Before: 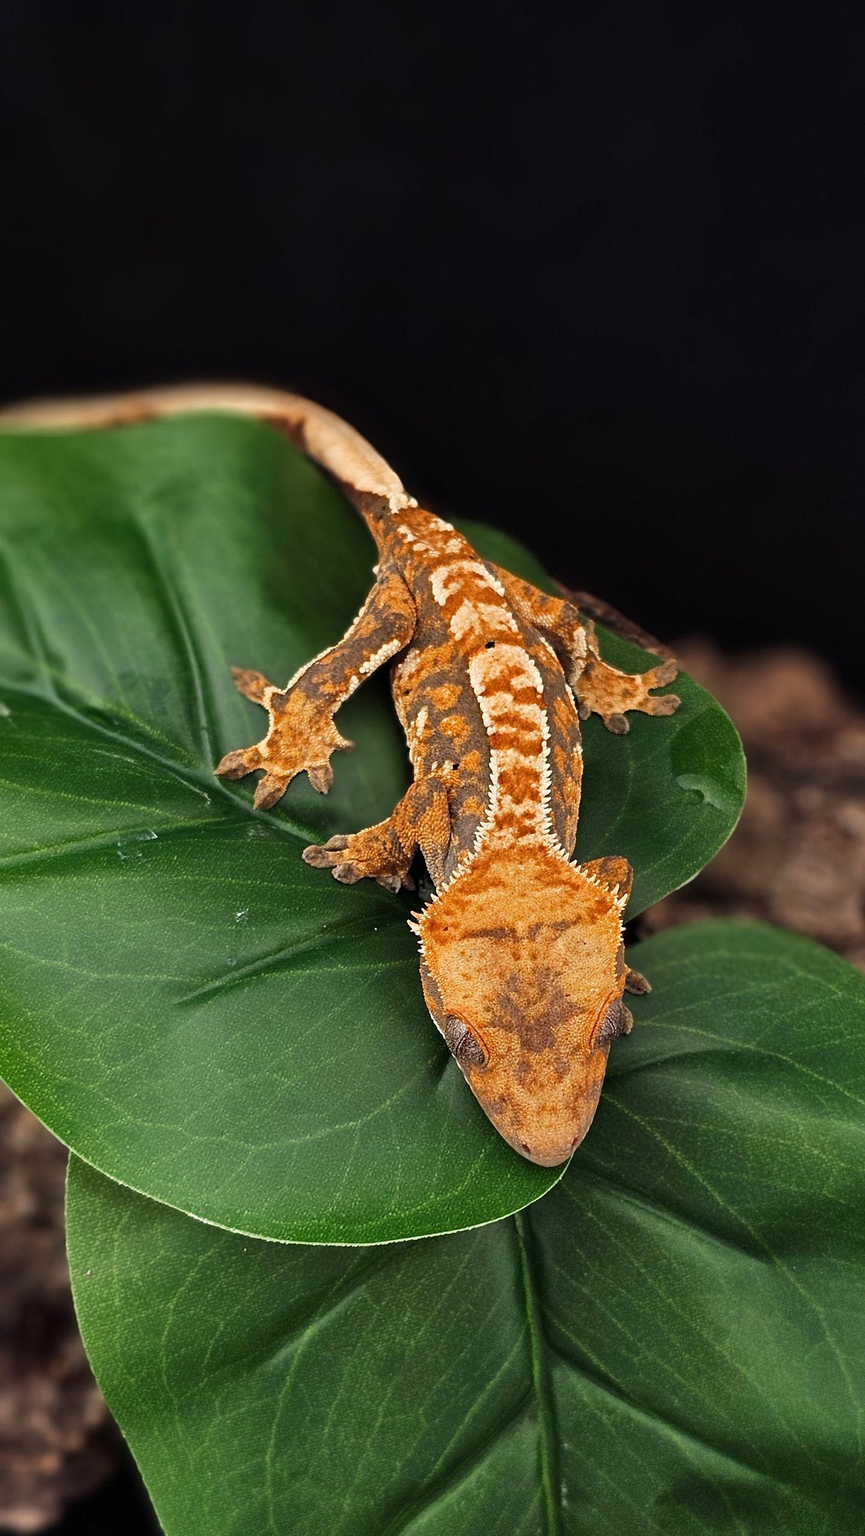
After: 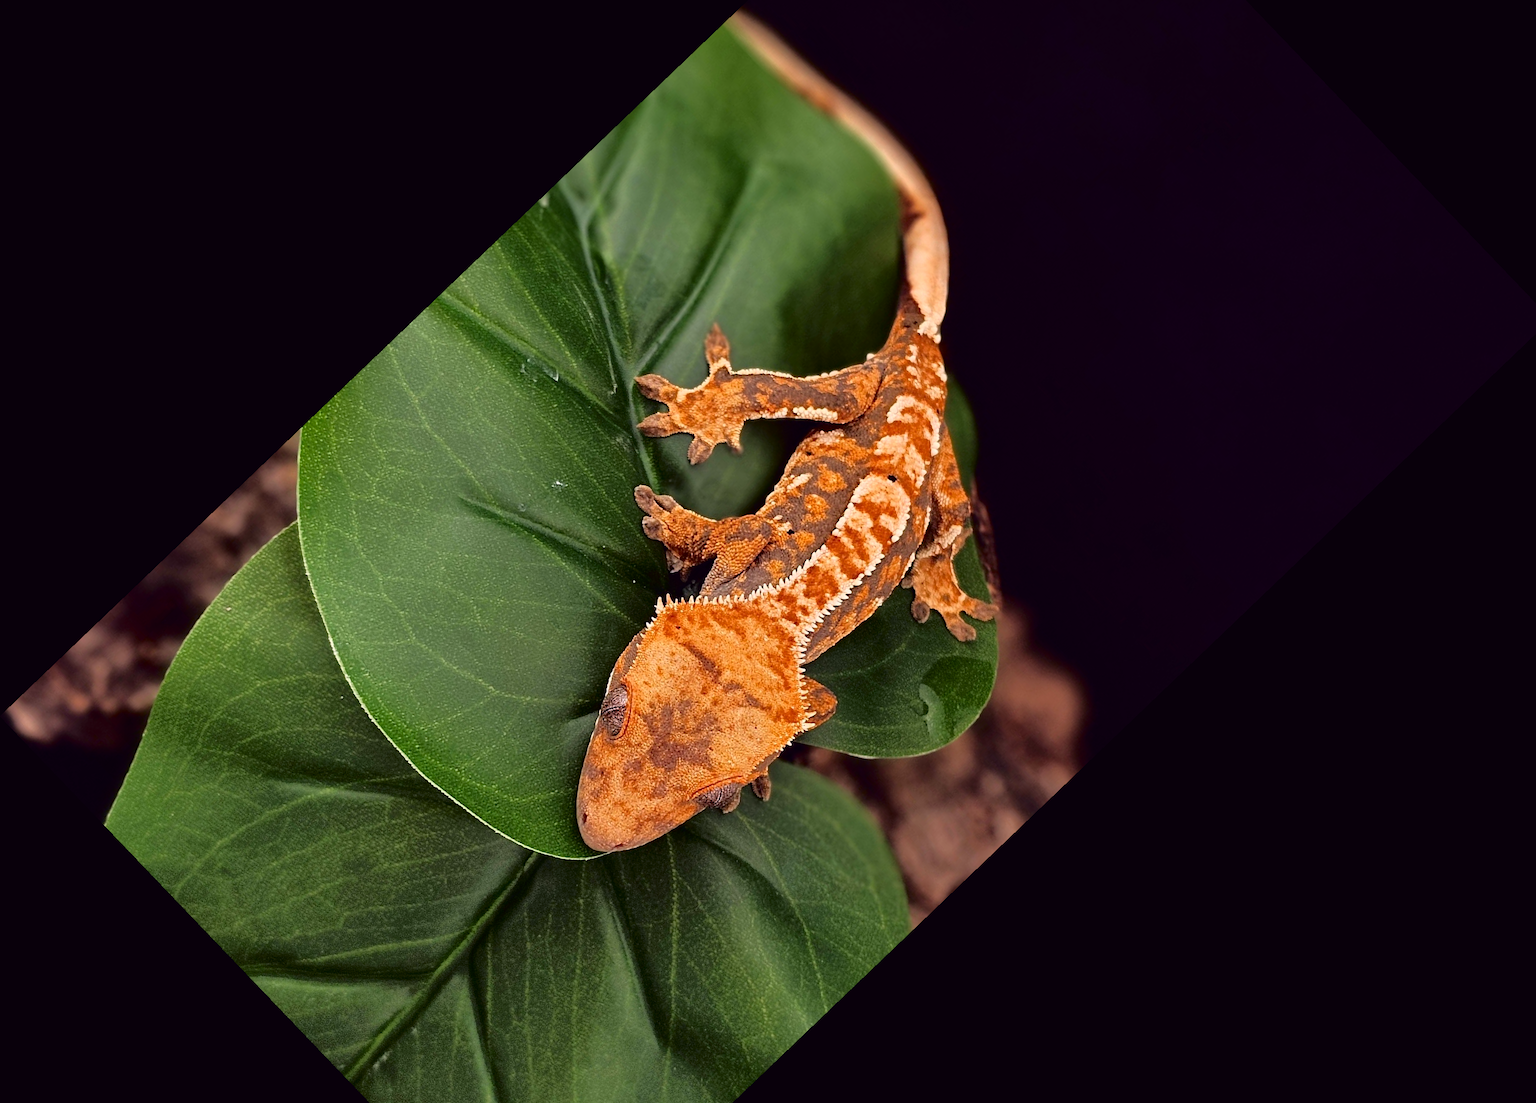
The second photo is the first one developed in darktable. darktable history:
crop and rotate: angle -46.26°, top 16.234%, right 0.912%, bottom 11.704%
tone curve: curves: ch0 [(0, 0) (0.126, 0.061) (0.362, 0.382) (0.498, 0.498) (0.706, 0.712) (1, 1)]; ch1 [(0, 0) (0.5, 0.522) (0.55, 0.586) (1, 1)]; ch2 [(0, 0) (0.44, 0.424) (0.5, 0.482) (0.537, 0.538) (1, 1)], color space Lab, independent channels, preserve colors none
